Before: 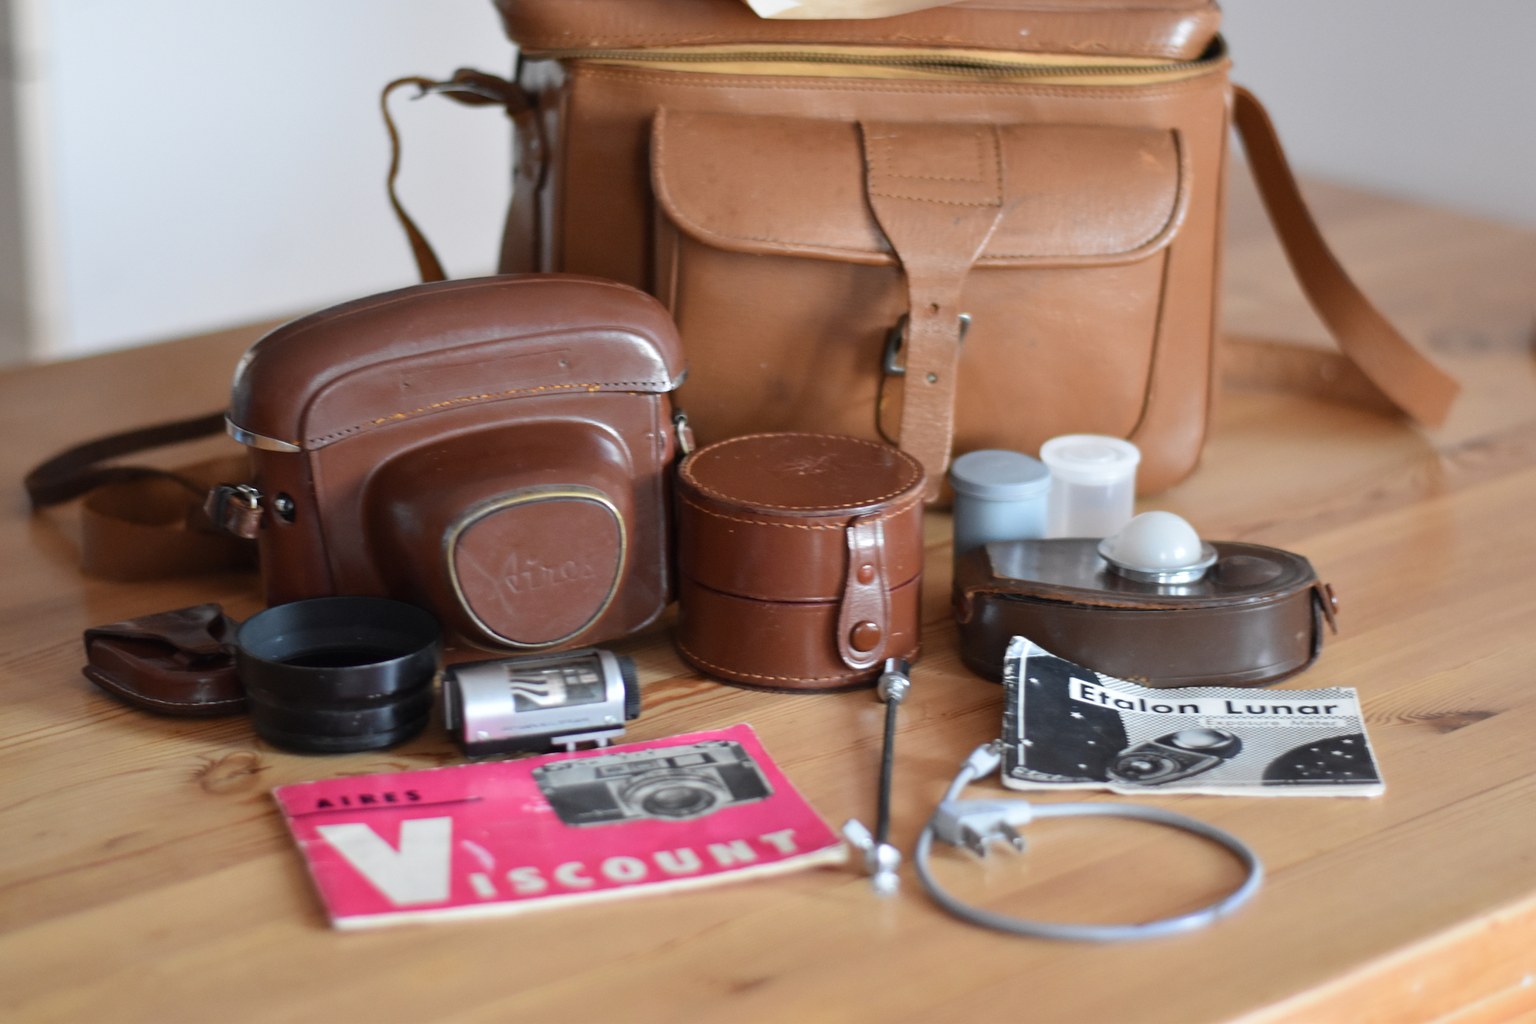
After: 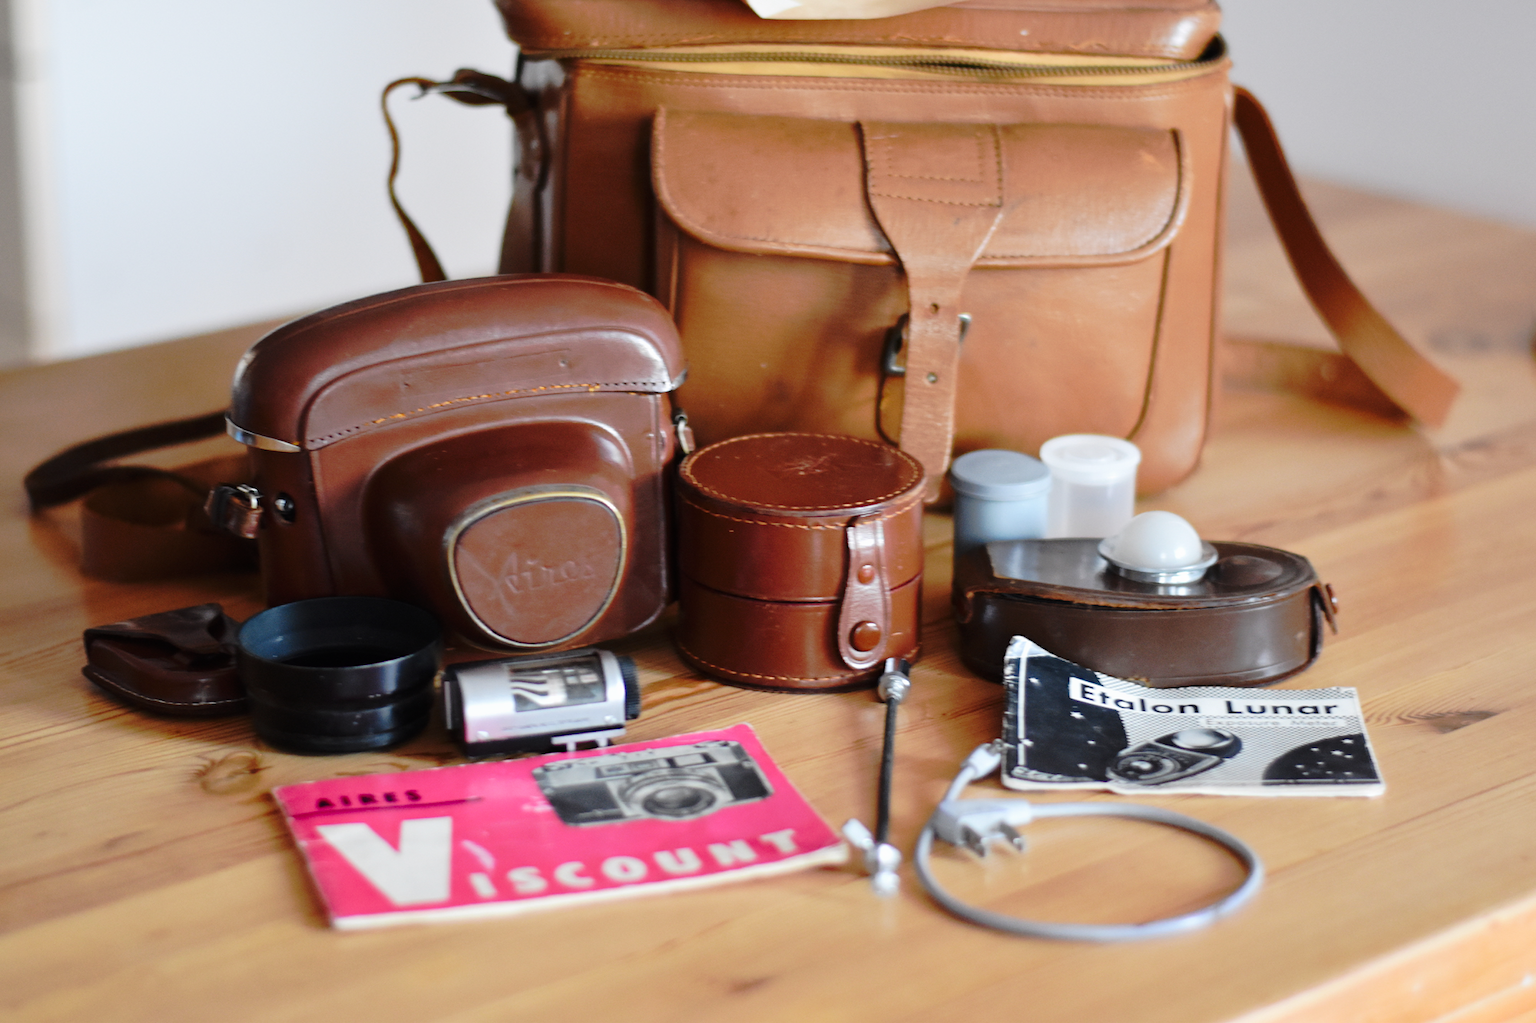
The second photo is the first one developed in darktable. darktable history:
tone curve: curves: ch0 [(0, 0) (0.081, 0.044) (0.192, 0.125) (0.283, 0.238) (0.416, 0.449) (0.495, 0.524) (0.686, 0.743) (0.826, 0.865) (0.978, 0.988)]; ch1 [(0, 0) (0.161, 0.092) (0.35, 0.33) (0.392, 0.392) (0.427, 0.426) (0.479, 0.472) (0.505, 0.497) (0.521, 0.514) (0.547, 0.568) (0.579, 0.597) (0.625, 0.627) (0.678, 0.733) (1, 1)]; ch2 [(0, 0) (0.346, 0.362) (0.404, 0.427) (0.502, 0.495) (0.531, 0.523) (0.549, 0.554) (0.582, 0.596) (0.629, 0.642) (0.717, 0.678) (1, 1)], preserve colors none
